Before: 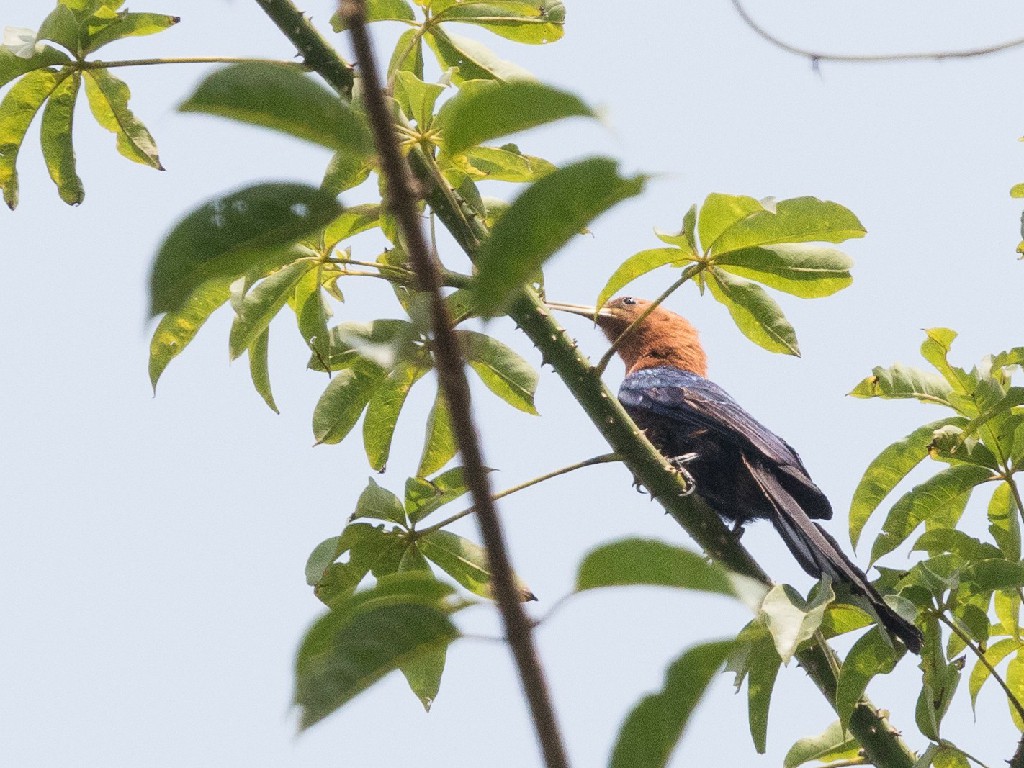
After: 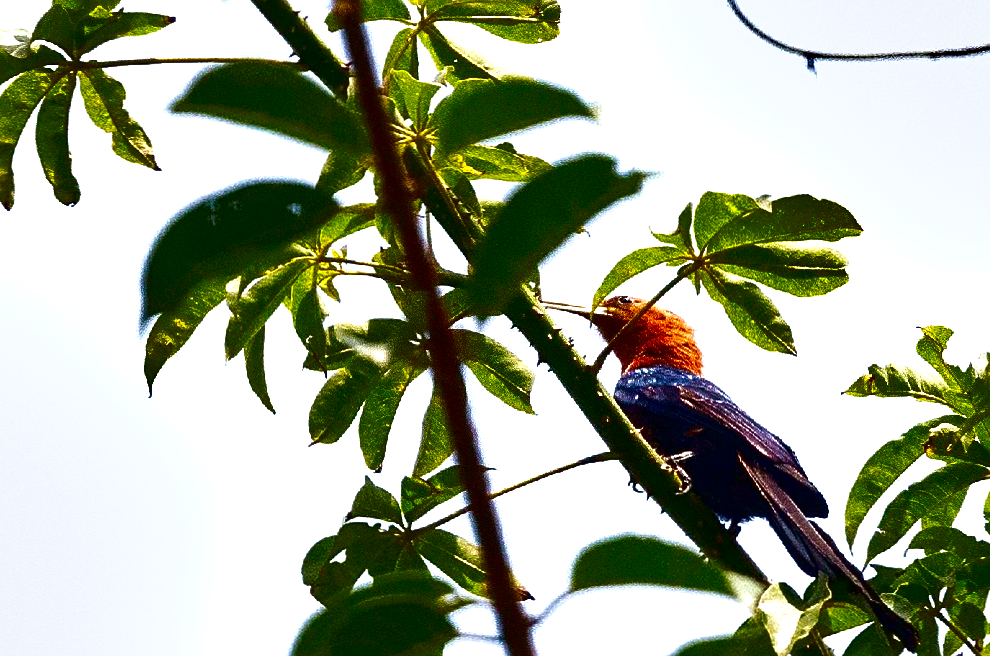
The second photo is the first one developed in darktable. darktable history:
shadows and highlights: shadows 60.72, soften with gaussian
crop and rotate: angle 0.123°, left 0.345%, right 2.689%, bottom 14.241%
tone equalizer: edges refinement/feathering 500, mask exposure compensation -1.57 EV, preserve details no
velvia: on, module defaults
exposure: black level correction 0, exposure 0.499 EV, compensate exposure bias true, compensate highlight preservation false
contrast brightness saturation: brightness -0.993, saturation 0.986
sharpen: on, module defaults
